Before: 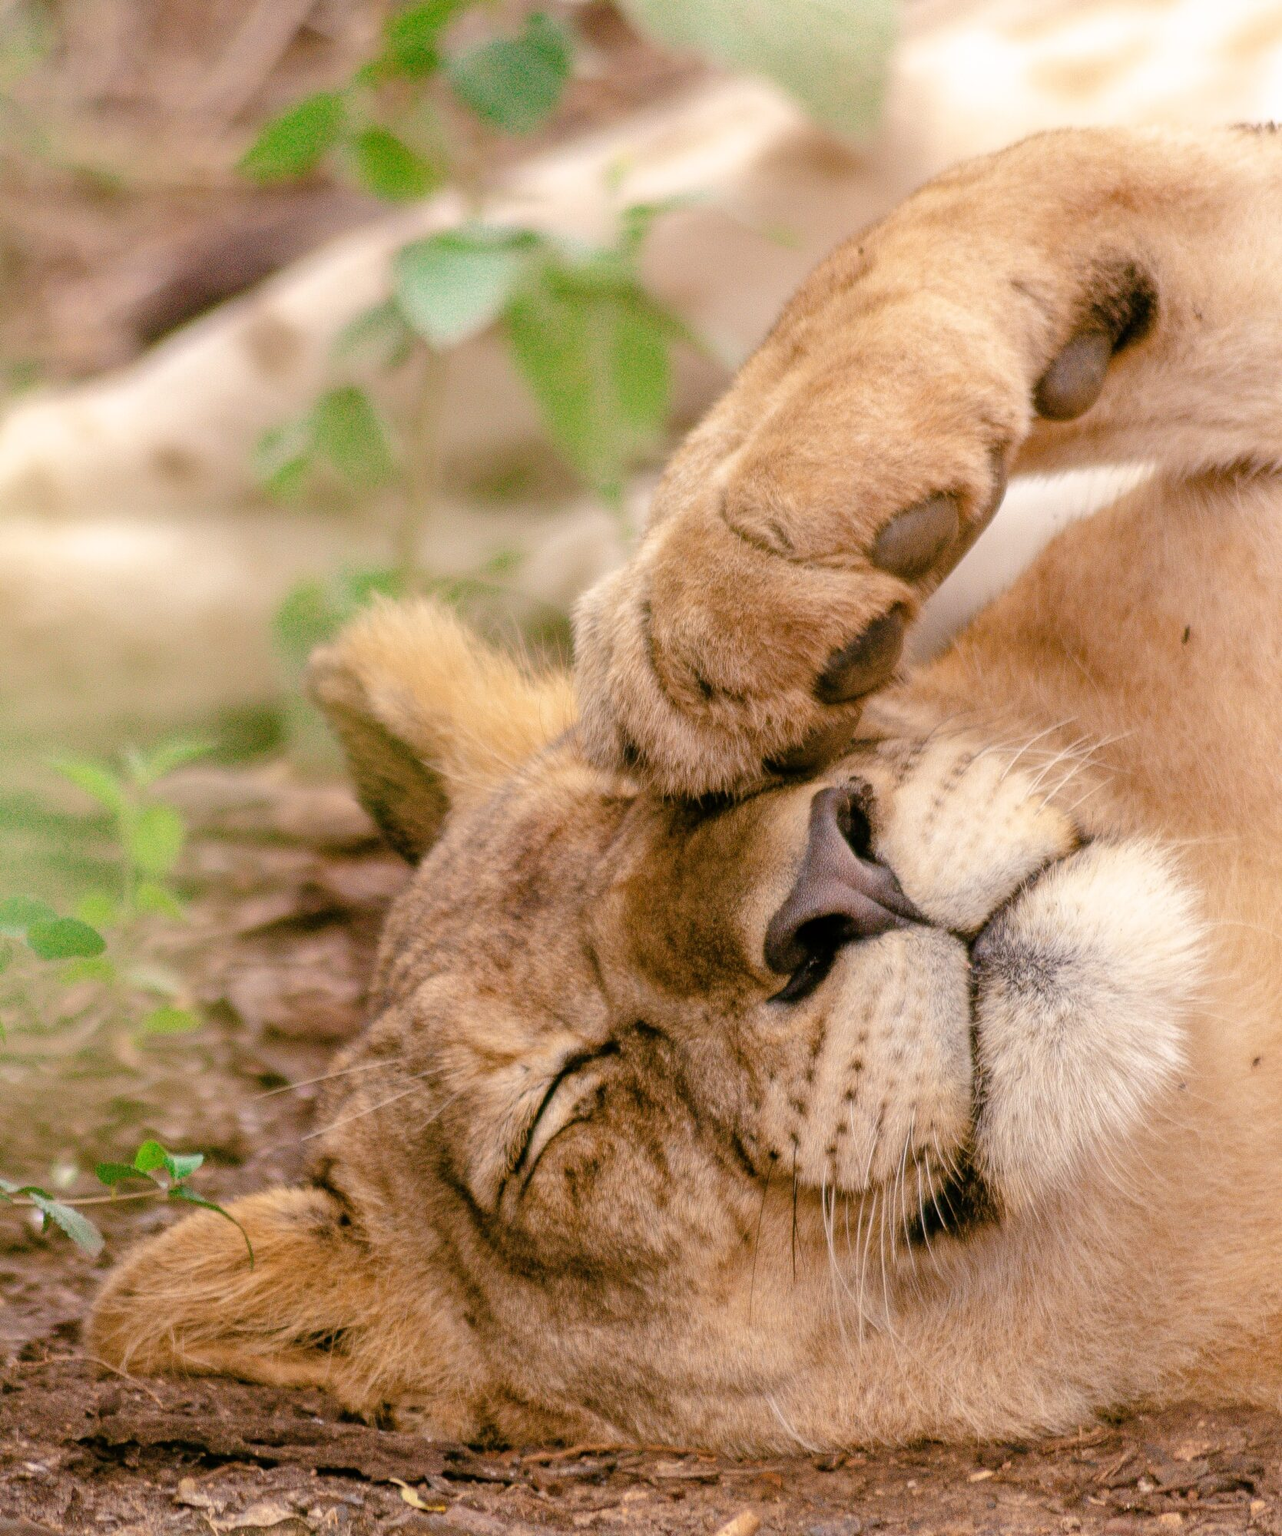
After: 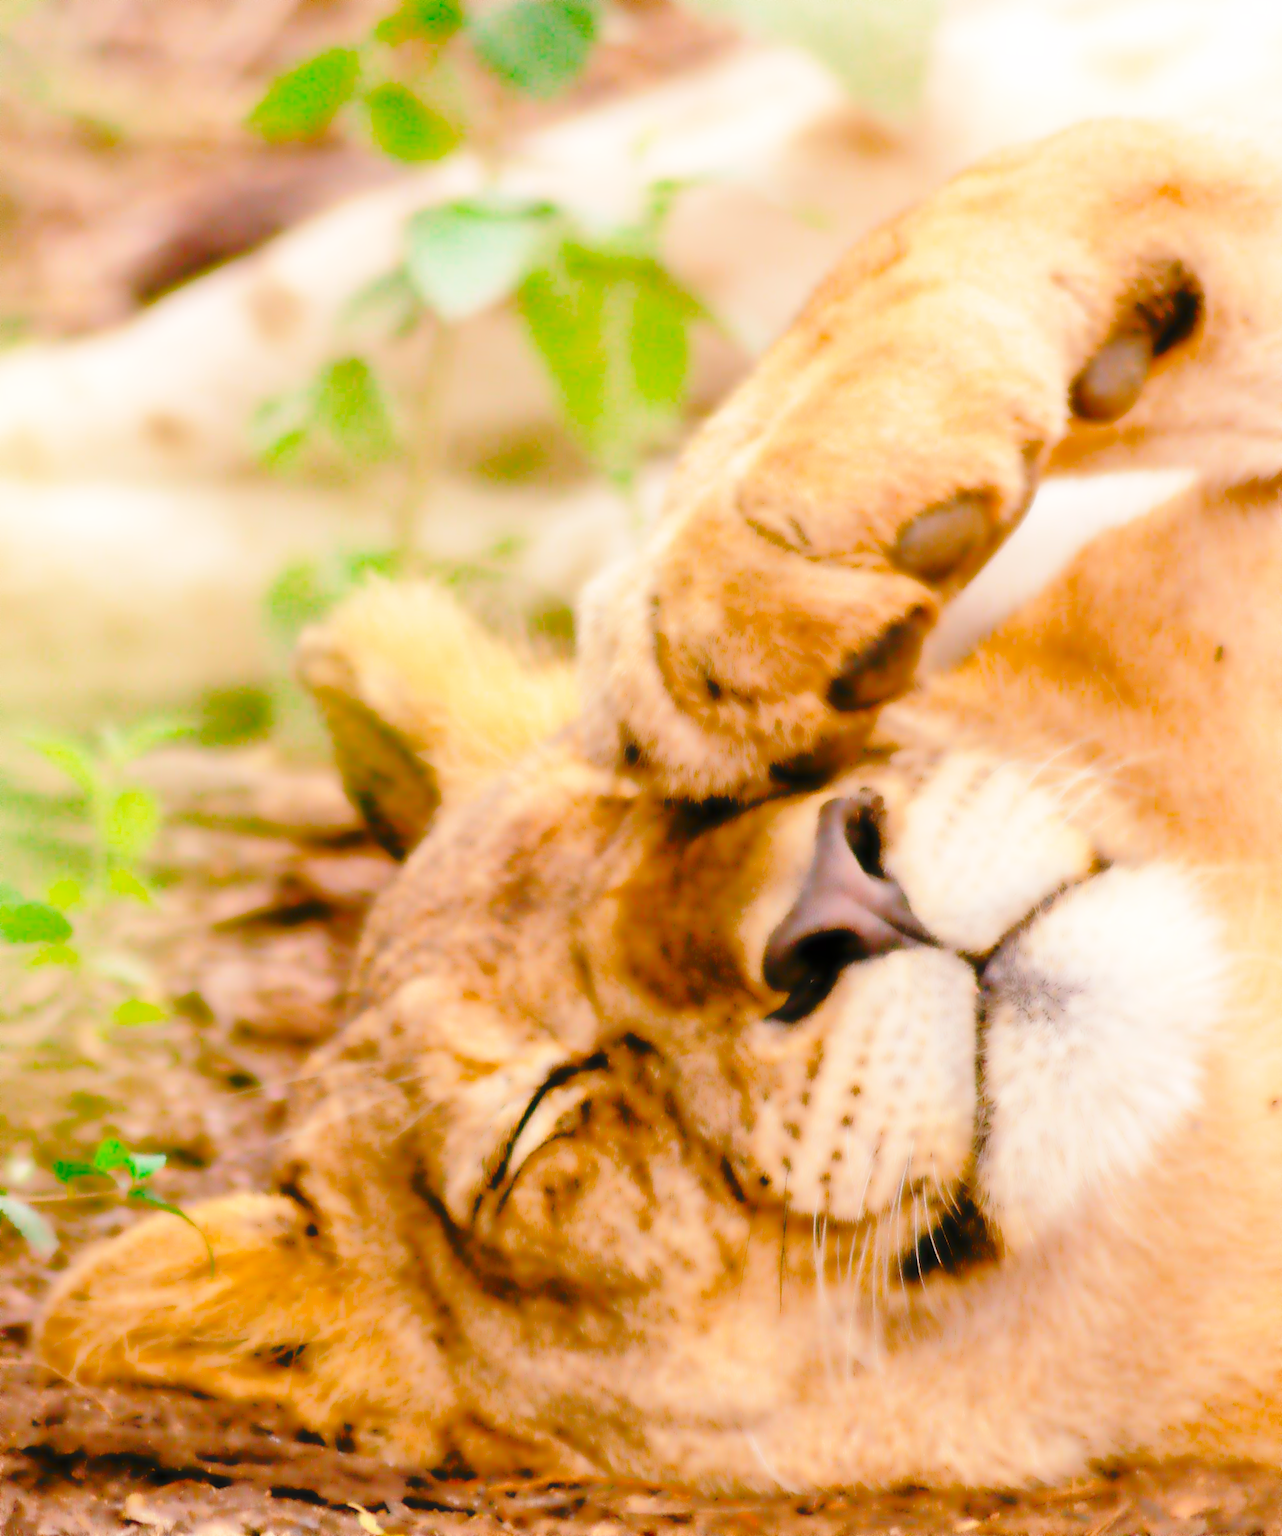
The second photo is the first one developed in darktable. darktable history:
crop and rotate: angle -2.38°
color balance: output saturation 110%
lowpass: radius 4, soften with bilateral filter, unbound 0
base curve: curves: ch0 [(0, 0) (0.028, 0.03) (0.121, 0.232) (0.46, 0.748) (0.859, 0.968) (1, 1)], preserve colors none
